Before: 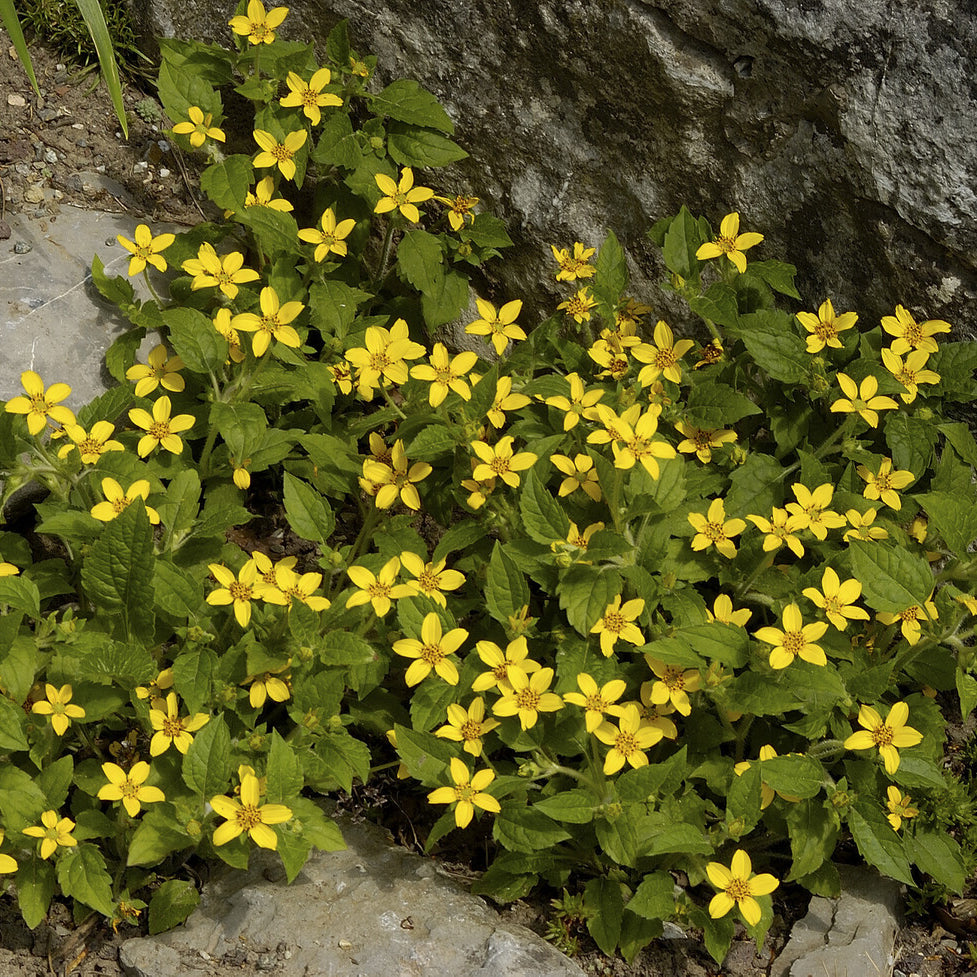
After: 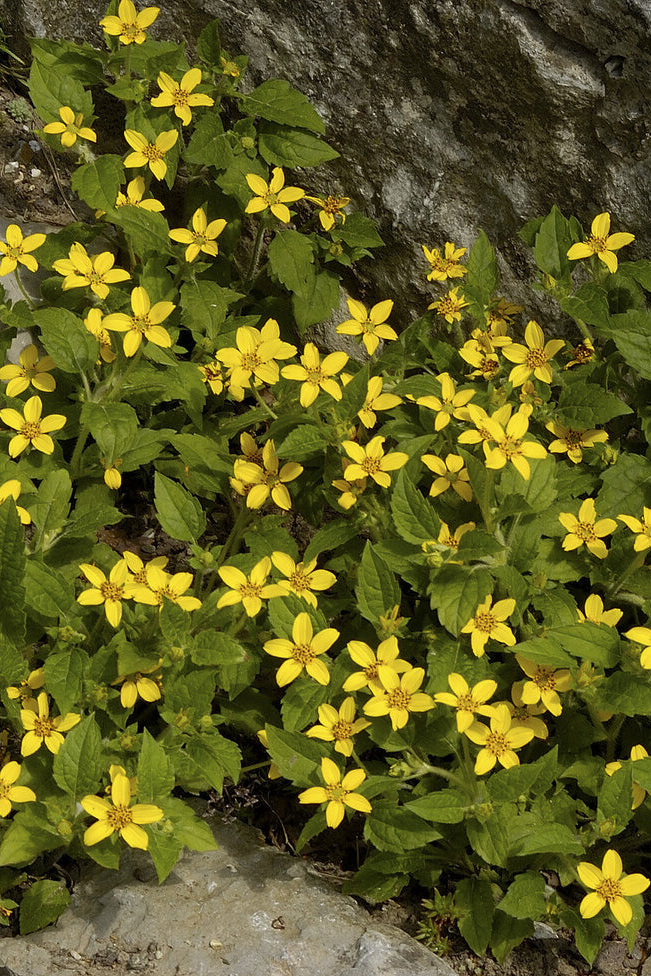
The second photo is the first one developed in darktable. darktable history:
crop and rotate: left 13.382%, right 19.904%
